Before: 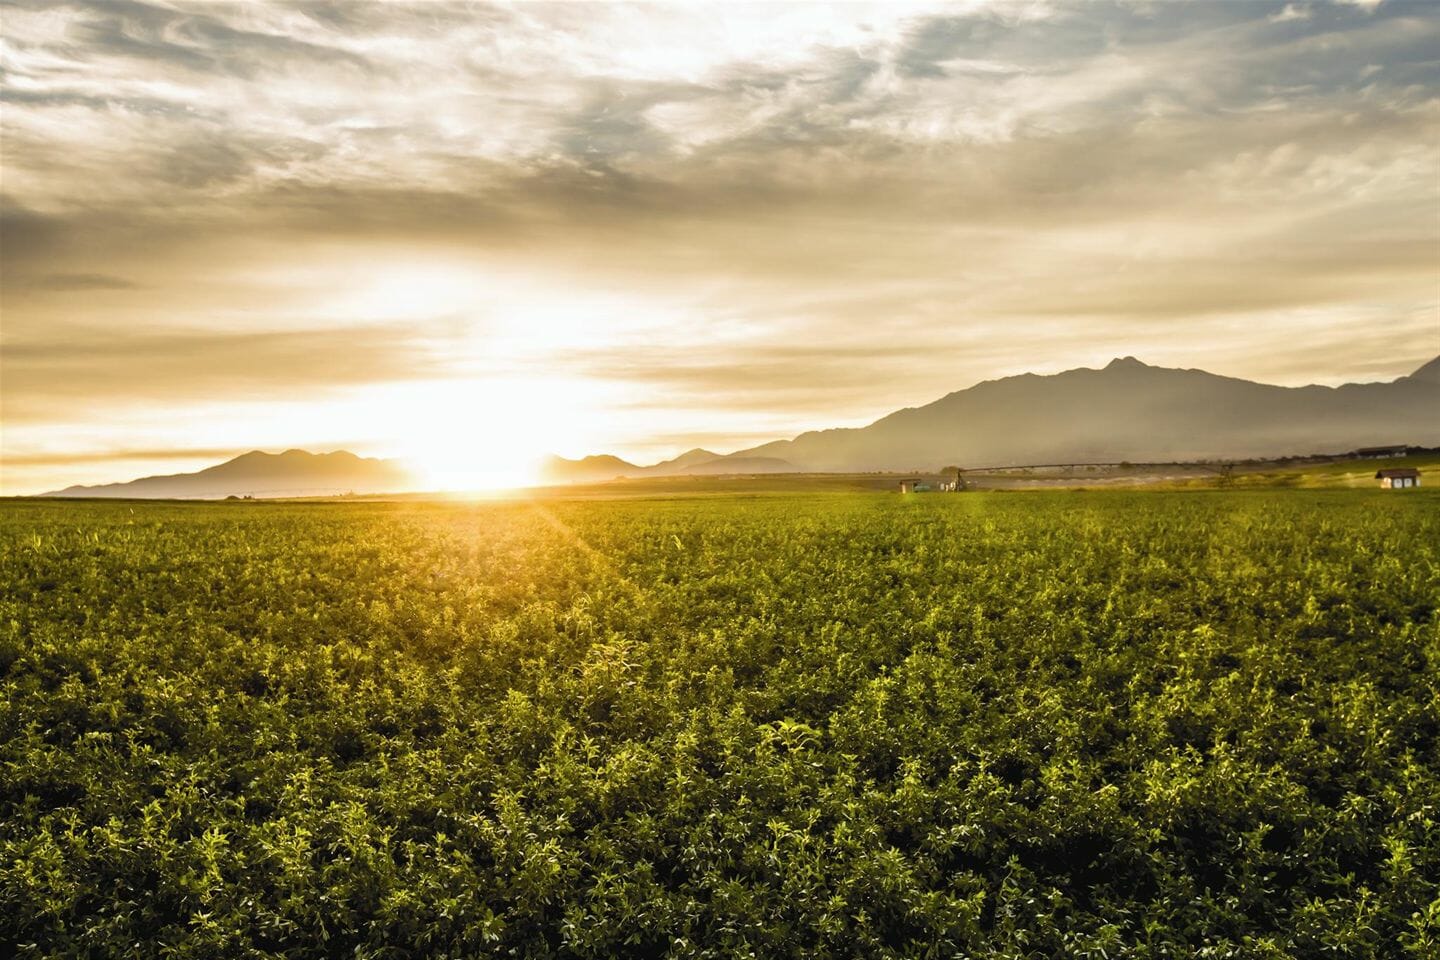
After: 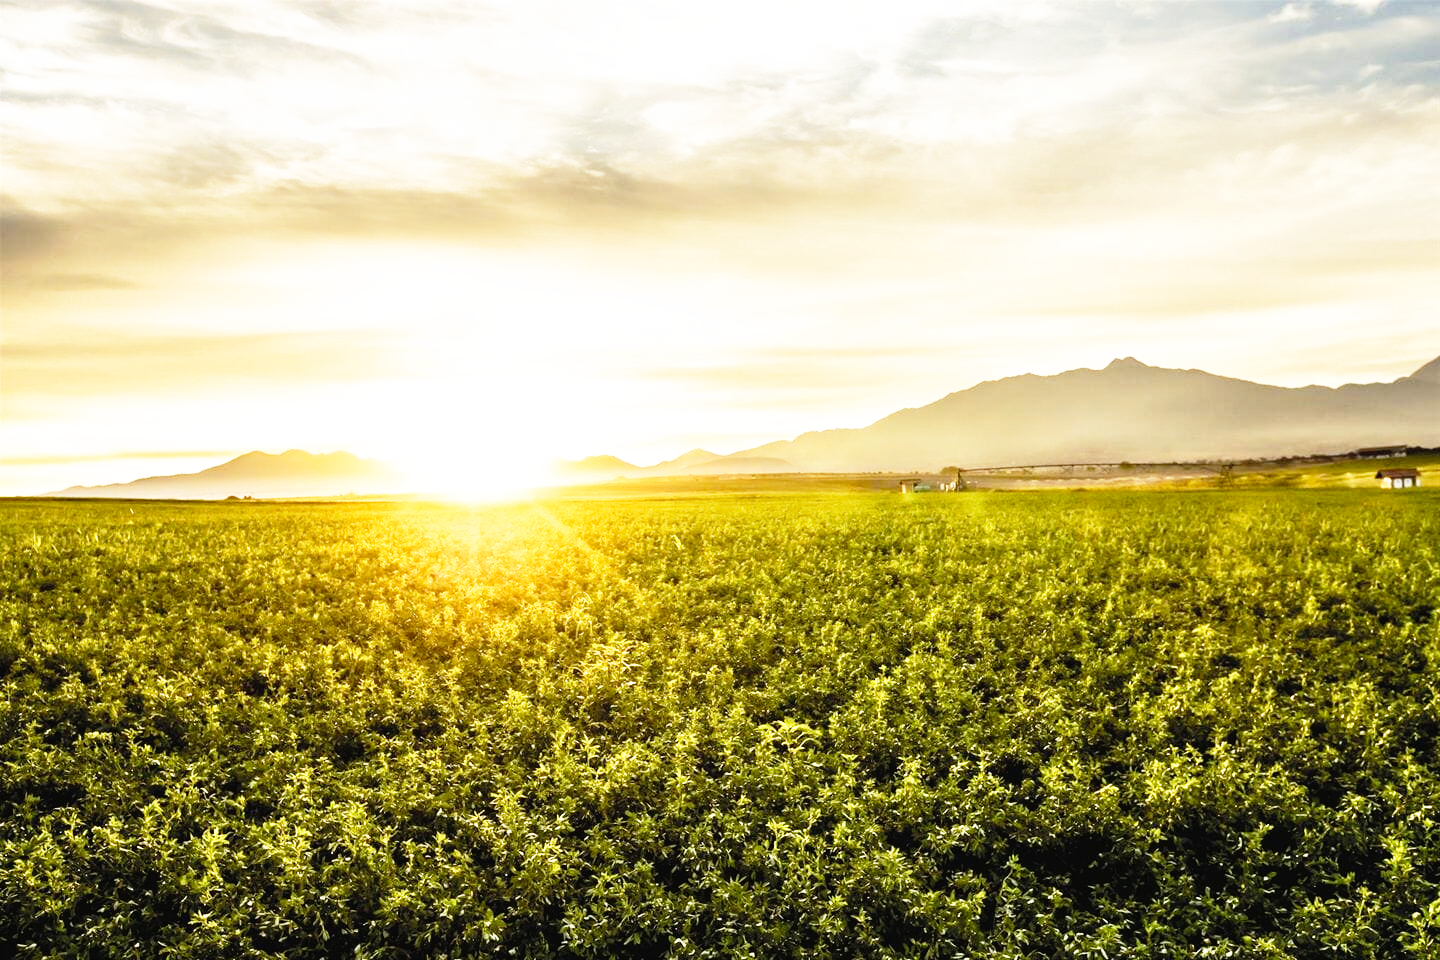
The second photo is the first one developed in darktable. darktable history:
exposure: black level correction -0.001, exposure 0.08 EV, compensate highlight preservation false
base curve: curves: ch0 [(0, 0) (0.012, 0.01) (0.073, 0.168) (0.31, 0.711) (0.645, 0.957) (1, 1)], preserve colors none
